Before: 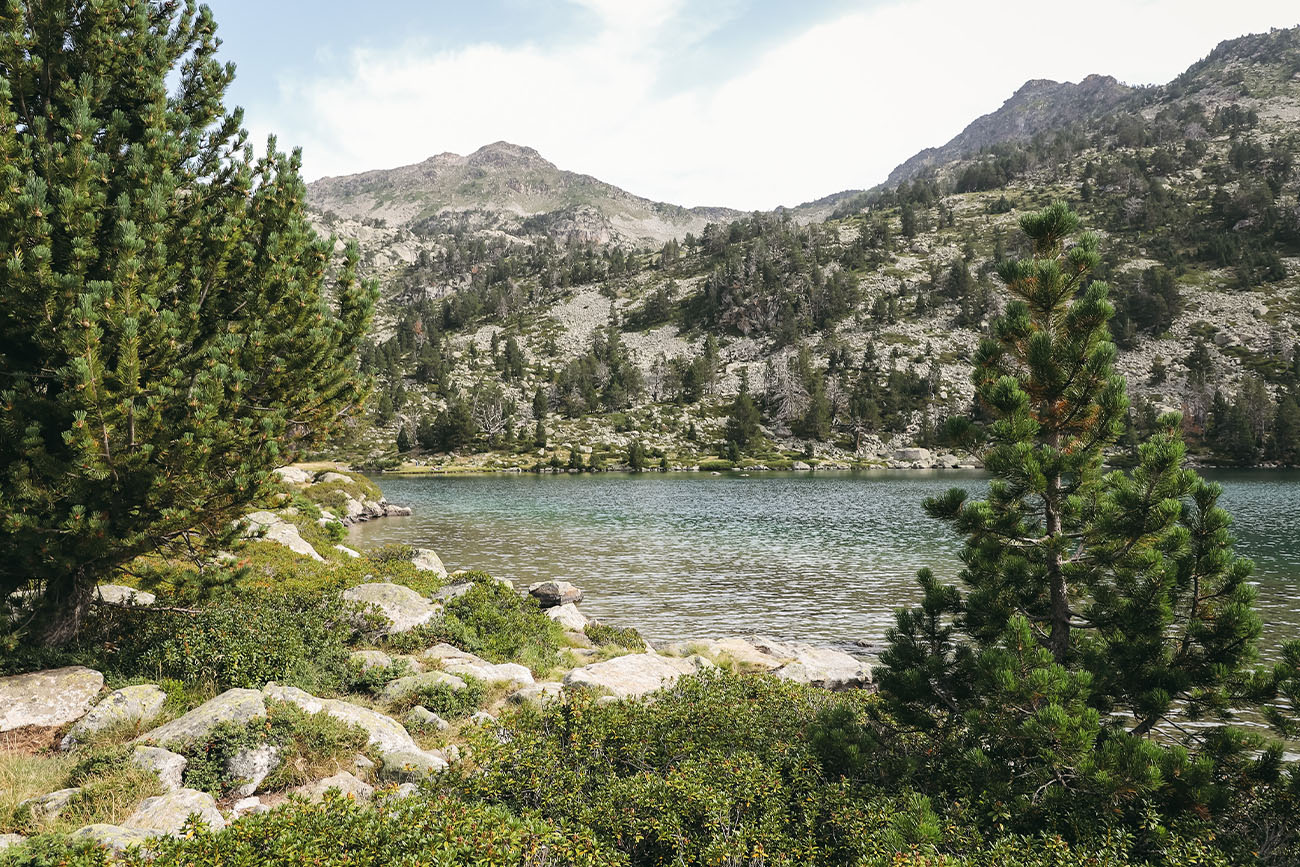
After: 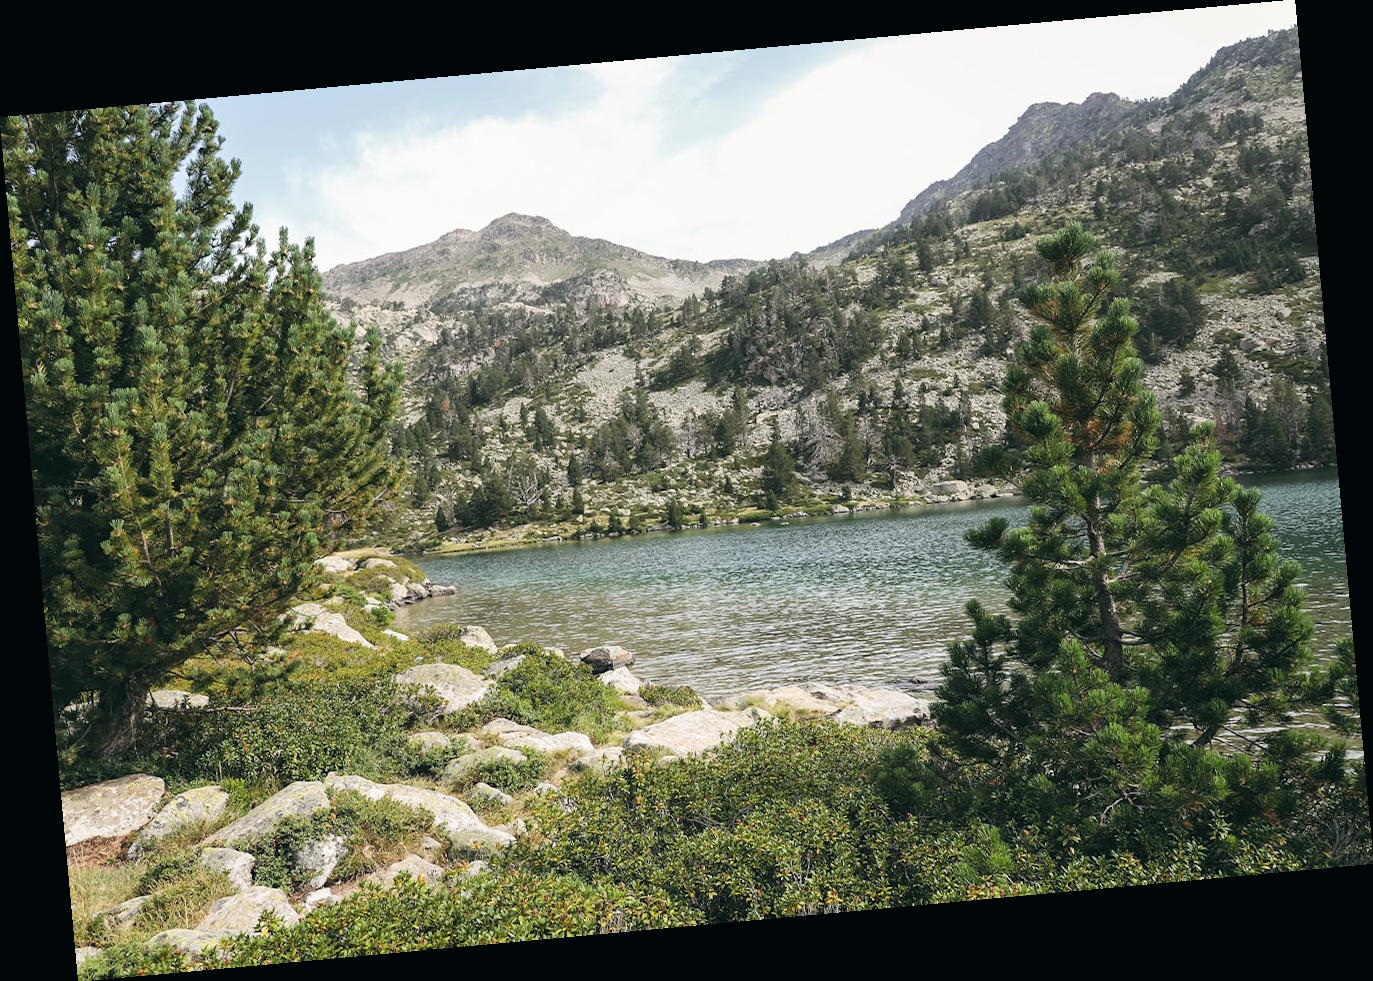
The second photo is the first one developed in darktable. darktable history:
rotate and perspective: rotation -5.2°, automatic cropping off
tone equalizer: on, module defaults
color balance: mode lift, gamma, gain (sRGB), lift [1, 1, 1.022, 1.026]
